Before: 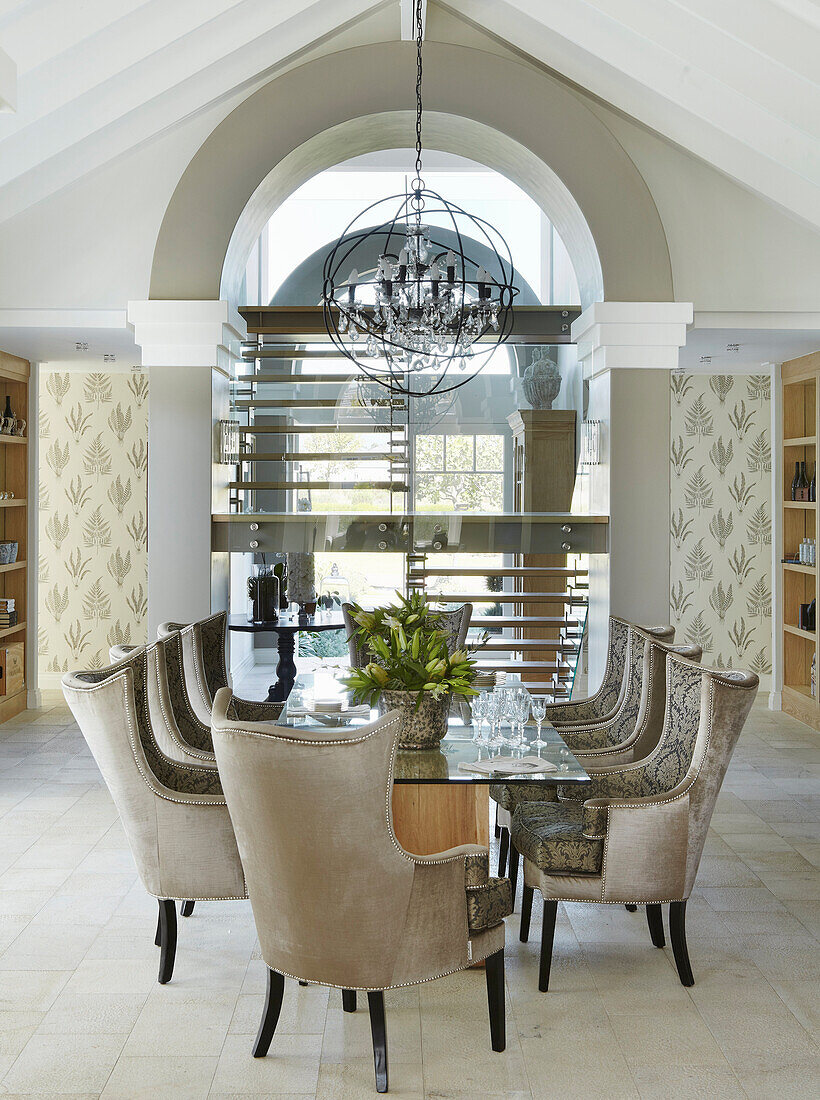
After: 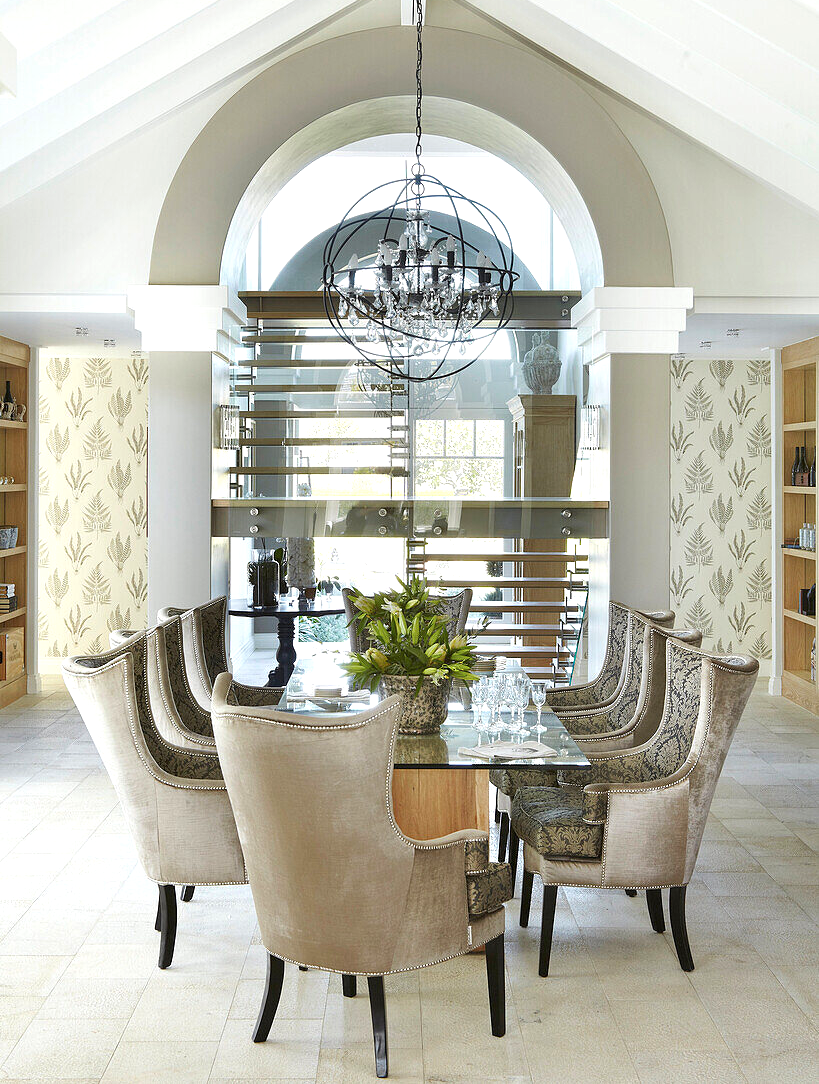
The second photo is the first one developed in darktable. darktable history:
crop: top 1.387%, right 0.097%
exposure: black level correction 0.001, exposure 0.499 EV, compensate highlight preservation false
